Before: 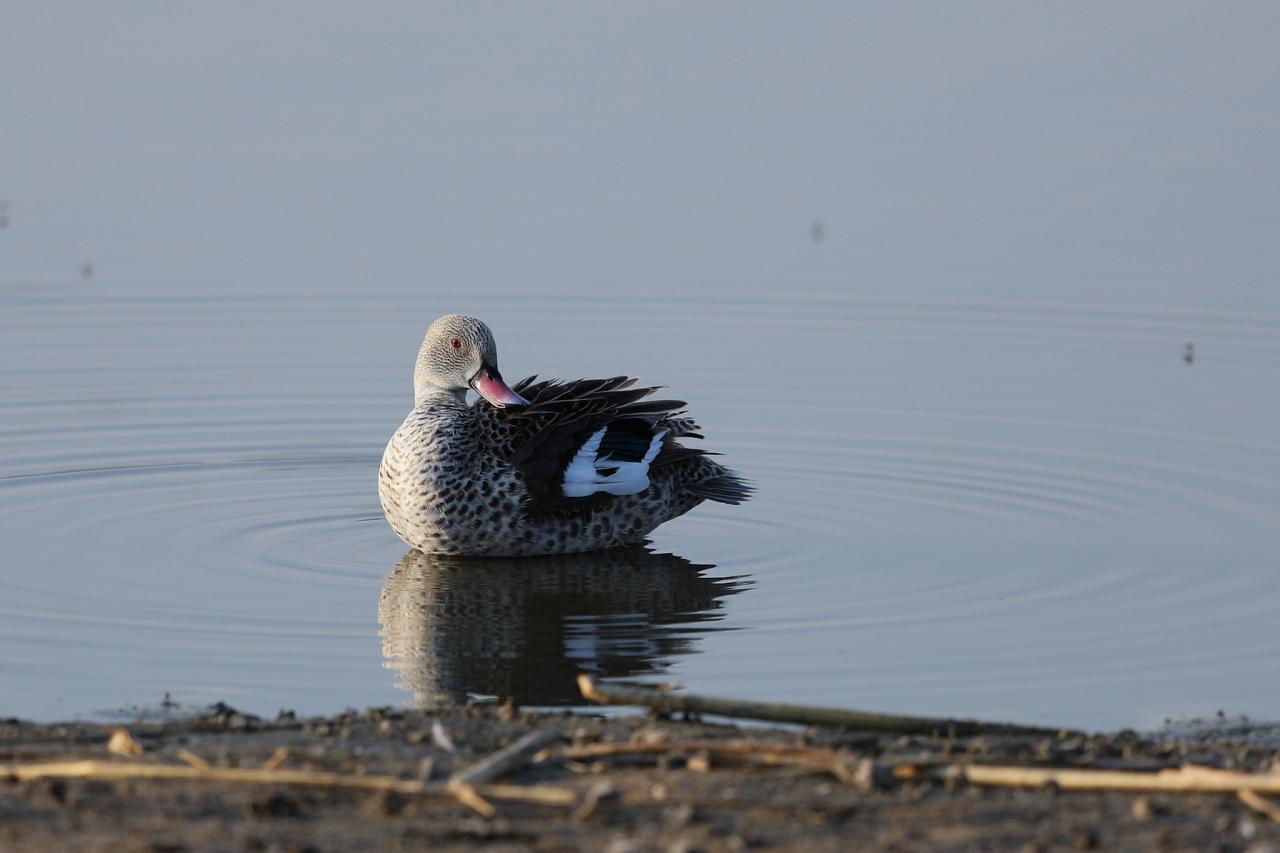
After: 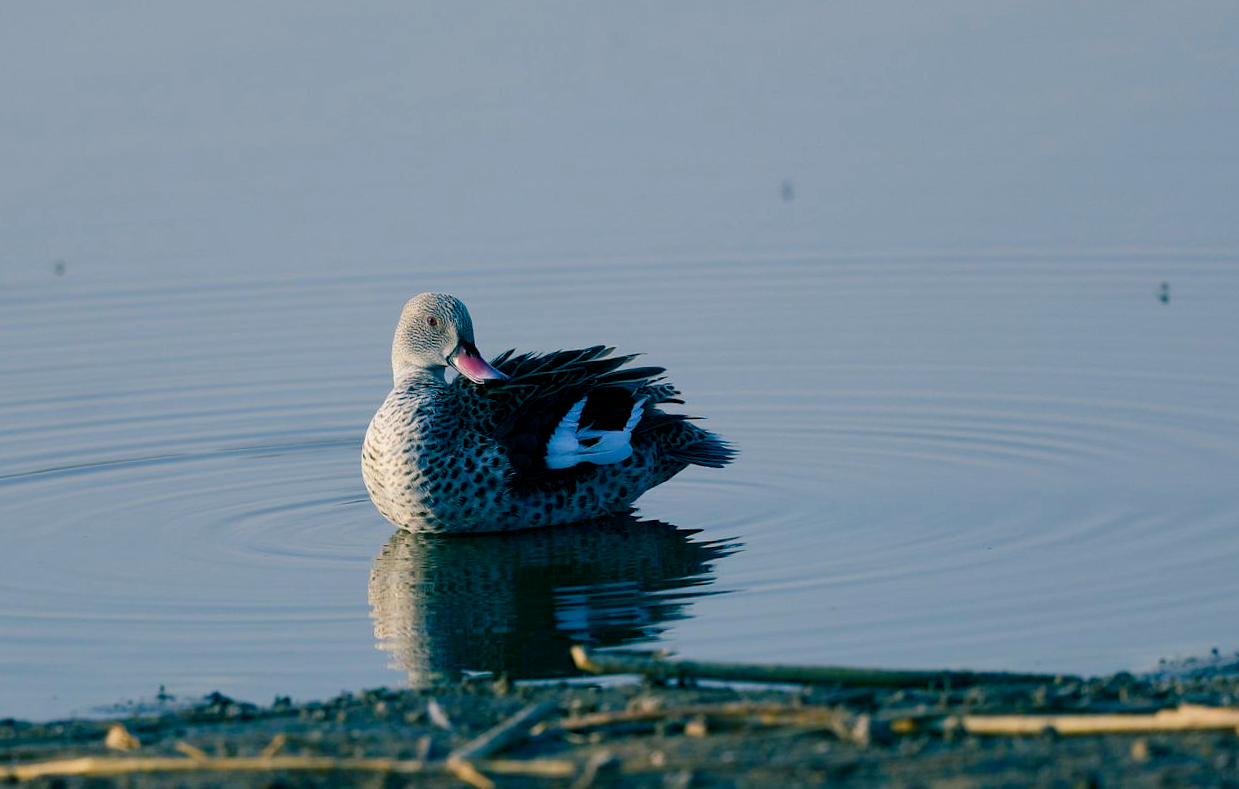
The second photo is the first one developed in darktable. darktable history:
rotate and perspective: rotation -3°, crop left 0.031, crop right 0.968, crop top 0.07, crop bottom 0.93
color balance rgb: shadows lift › luminance -28.76%, shadows lift › chroma 10%, shadows lift › hue 230°, power › chroma 0.5%, power › hue 215°, highlights gain › luminance 7.14%, highlights gain › chroma 1%, highlights gain › hue 50°, global offset › luminance -0.29%, global offset › hue 260°, perceptual saturation grading › global saturation 20%, perceptual saturation grading › highlights -13.92%, perceptual saturation grading › shadows 50%
local contrast: mode bilateral grid, contrast 15, coarseness 36, detail 105%, midtone range 0.2
exposure: exposure -0.153 EV, compensate highlight preservation false
